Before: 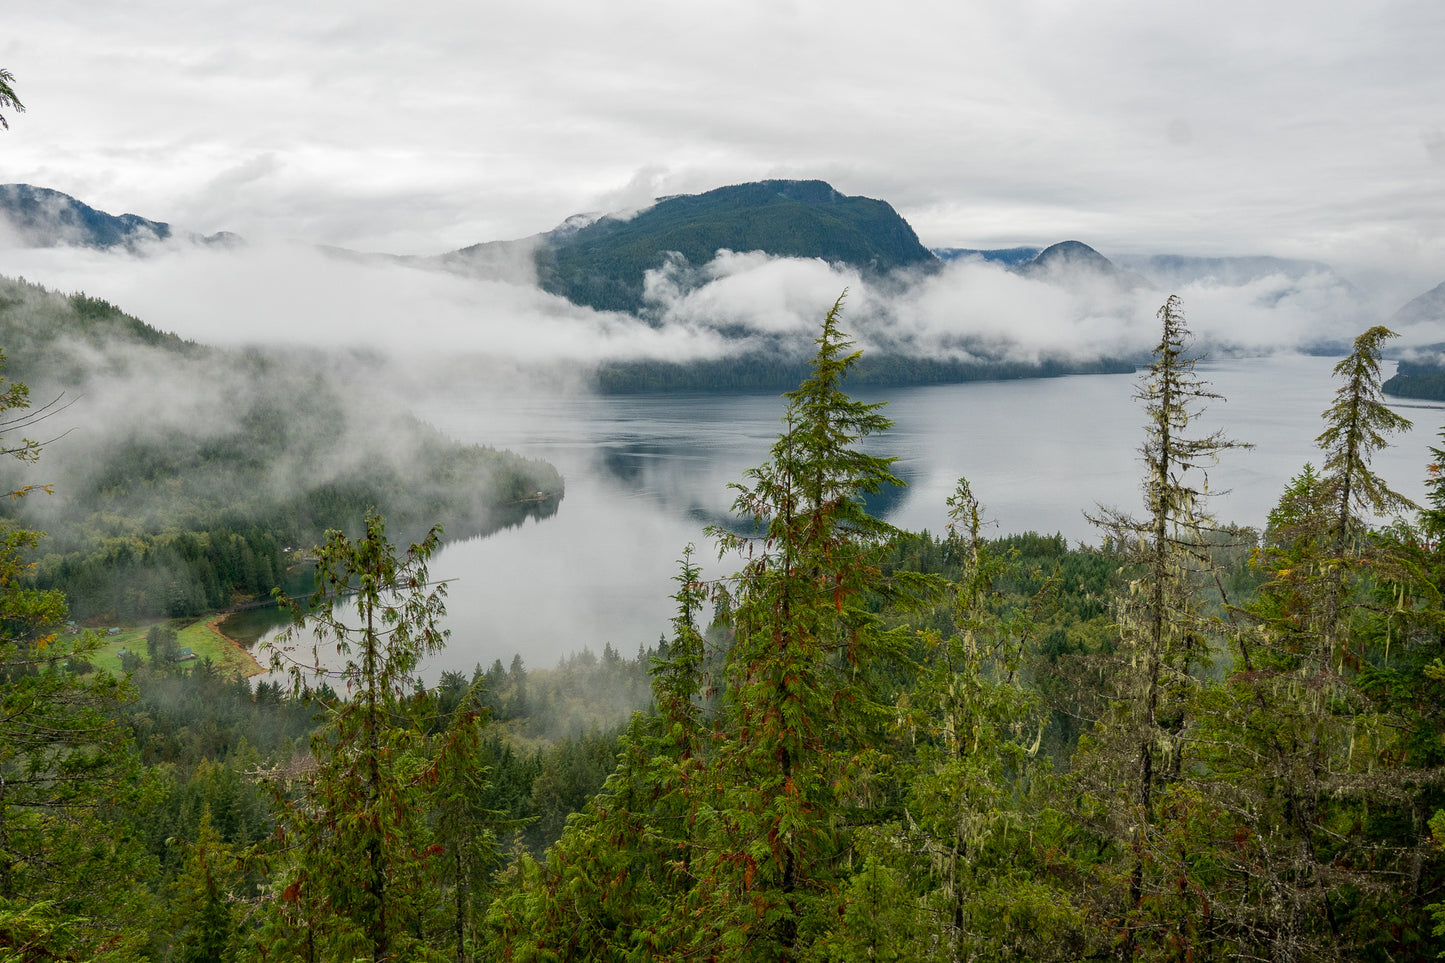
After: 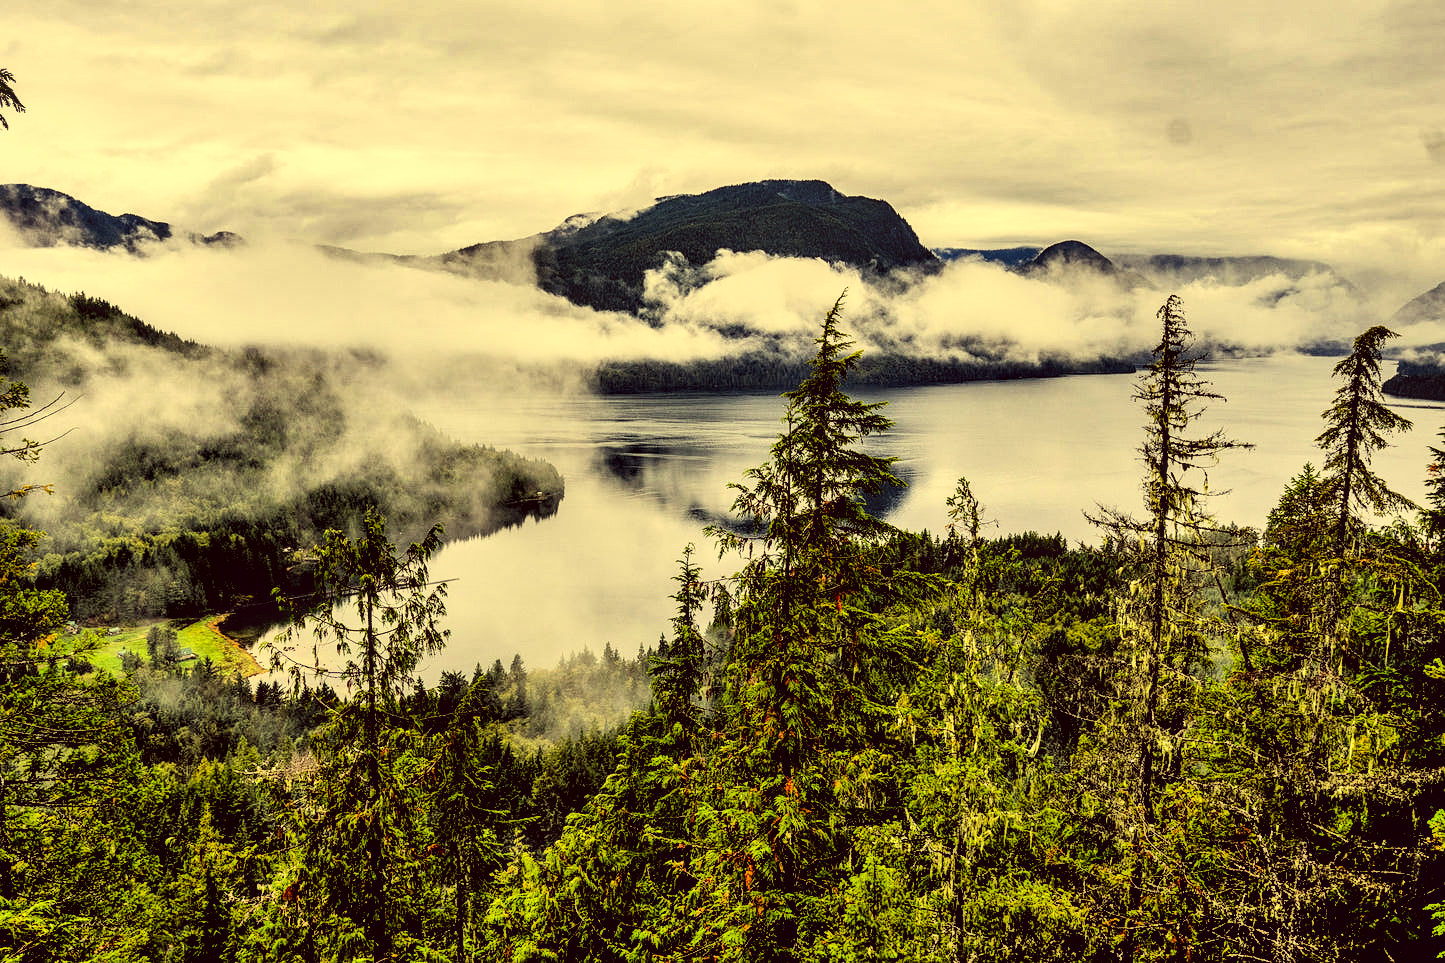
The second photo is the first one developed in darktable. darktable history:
contrast equalizer: octaves 7, y [[0.6 ×6], [0.55 ×6], [0 ×6], [0 ×6], [0 ×6]]
shadows and highlights: shadows 59.52, highlights -60.36, soften with gaussian
color correction: highlights a* -0.499, highlights b* 39.99, shadows a* 9.44, shadows b* -0.412
exposure: exposure 0.299 EV, compensate exposure bias true, compensate highlight preservation false
sharpen: amount 0.214
color balance rgb: global offset › luminance -0.479%, perceptual saturation grading › global saturation 0.25%
local contrast: on, module defaults
filmic rgb: black relative exposure -4 EV, white relative exposure 3 EV, hardness 3.02, contrast 1.501, color science v6 (2022)
